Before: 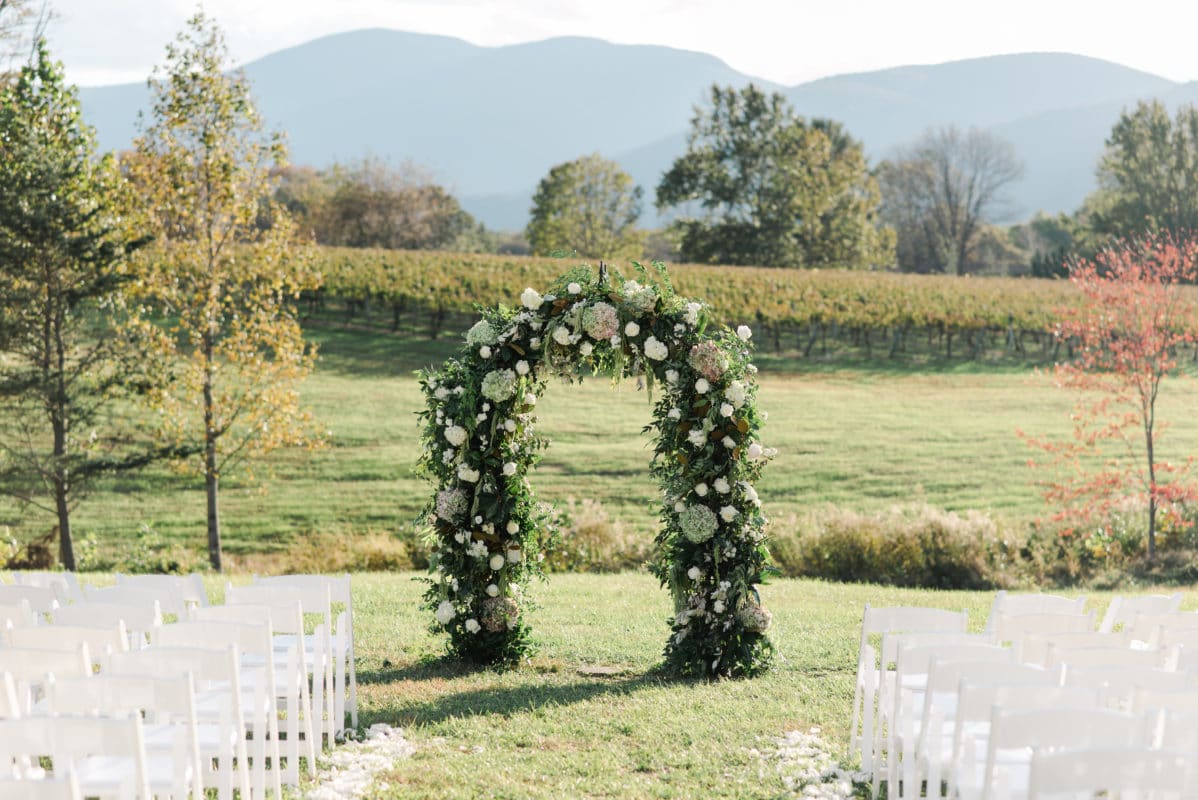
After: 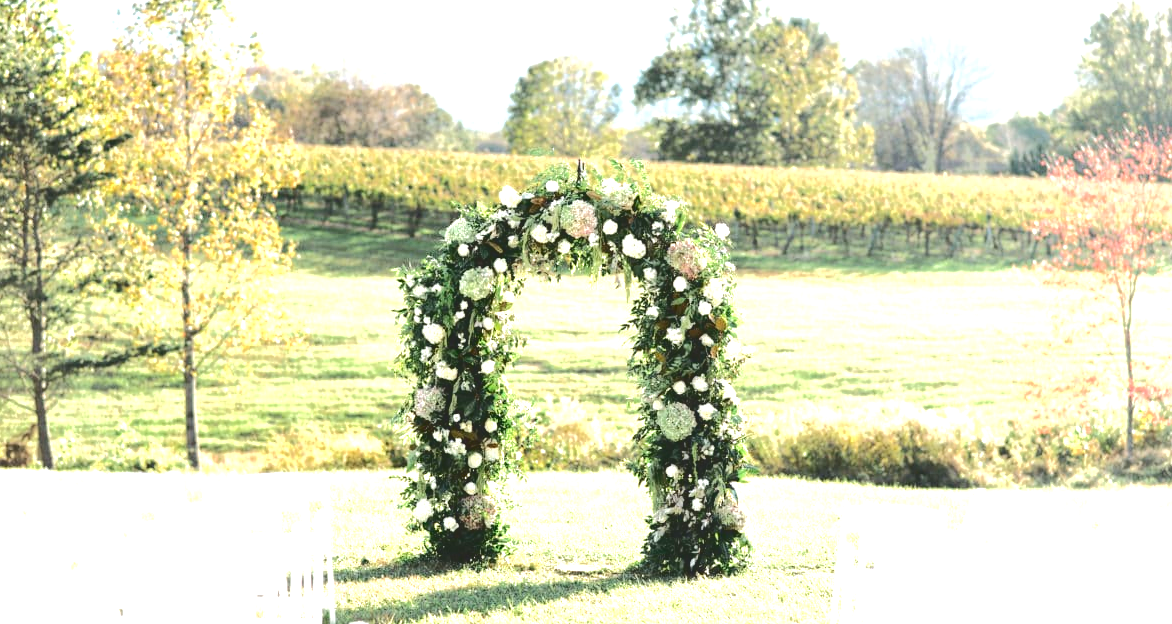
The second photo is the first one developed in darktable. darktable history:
crop and rotate: left 1.952%, top 12.847%, right 0.179%, bottom 9.08%
exposure: black level correction 0, exposure 1.341 EV, compensate highlight preservation false
tone curve: curves: ch0 [(0, 0) (0.003, 0.132) (0.011, 0.136) (0.025, 0.14) (0.044, 0.147) (0.069, 0.149) (0.1, 0.156) (0.136, 0.163) (0.177, 0.177) (0.224, 0.2) (0.277, 0.251) (0.335, 0.311) (0.399, 0.387) (0.468, 0.487) (0.543, 0.585) (0.623, 0.675) (0.709, 0.742) (0.801, 0.81) (0.898, 0.867) (1, 1)], color space Lab, independent channels, preserve colors none
